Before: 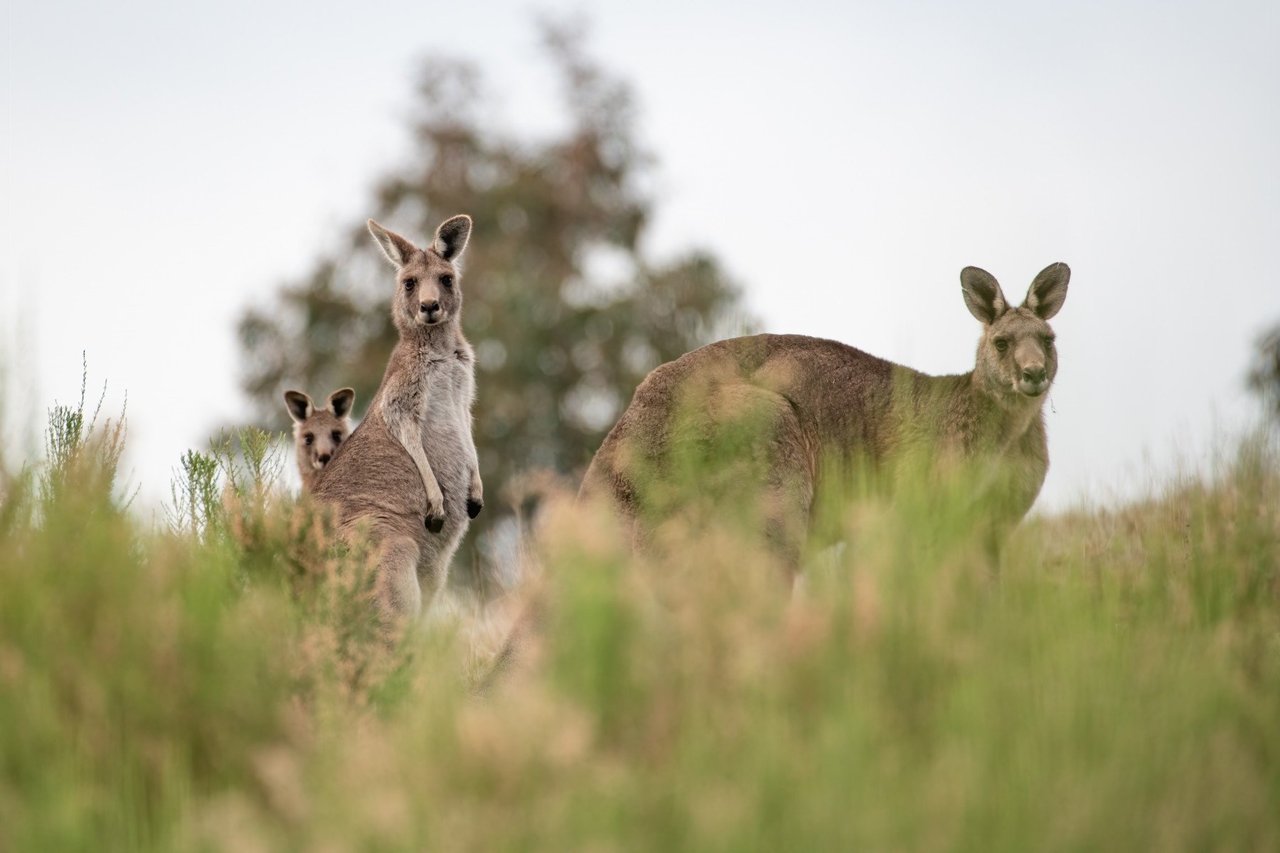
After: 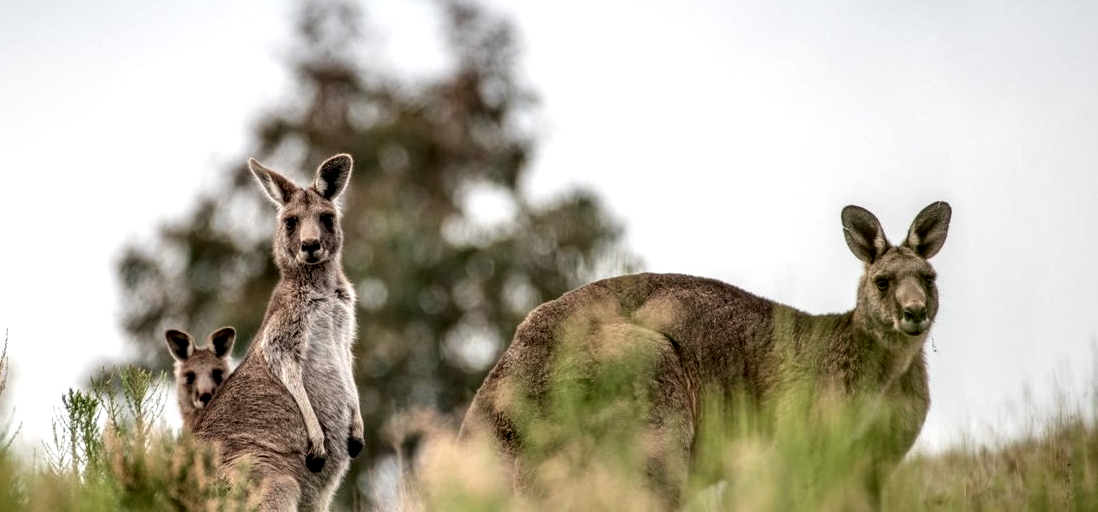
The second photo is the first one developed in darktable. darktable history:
crop and rotate: left 9.343%, top 7.279%, right 4.869%, bottom 32.685%
shadows and highlights: shadows 2.45, highlights -19.28, soften with gaussian
local contrast: highlights 19%, detail 186%
tone curve: curves: ch0 [(0, 0) (0.003, 0.003) (0.011, 0.011) (0.025, 0.025) (0.044, 0.045) (0.069, 0.07) (0.1, 0.101) (0.136, 0.138) (0.177, 0.18) (0.224, 0.228) (0.277, 0.281) (0.335, 0.34) (0.399, 0.405) (0.468, 0.475) (0.543, 0.551) (0.623, 0.633) (0.709, 0.72) (0.801, 0.813) (0.898, 0.907) (1, 1)], color space Lab, independent channels, preserve colors none
